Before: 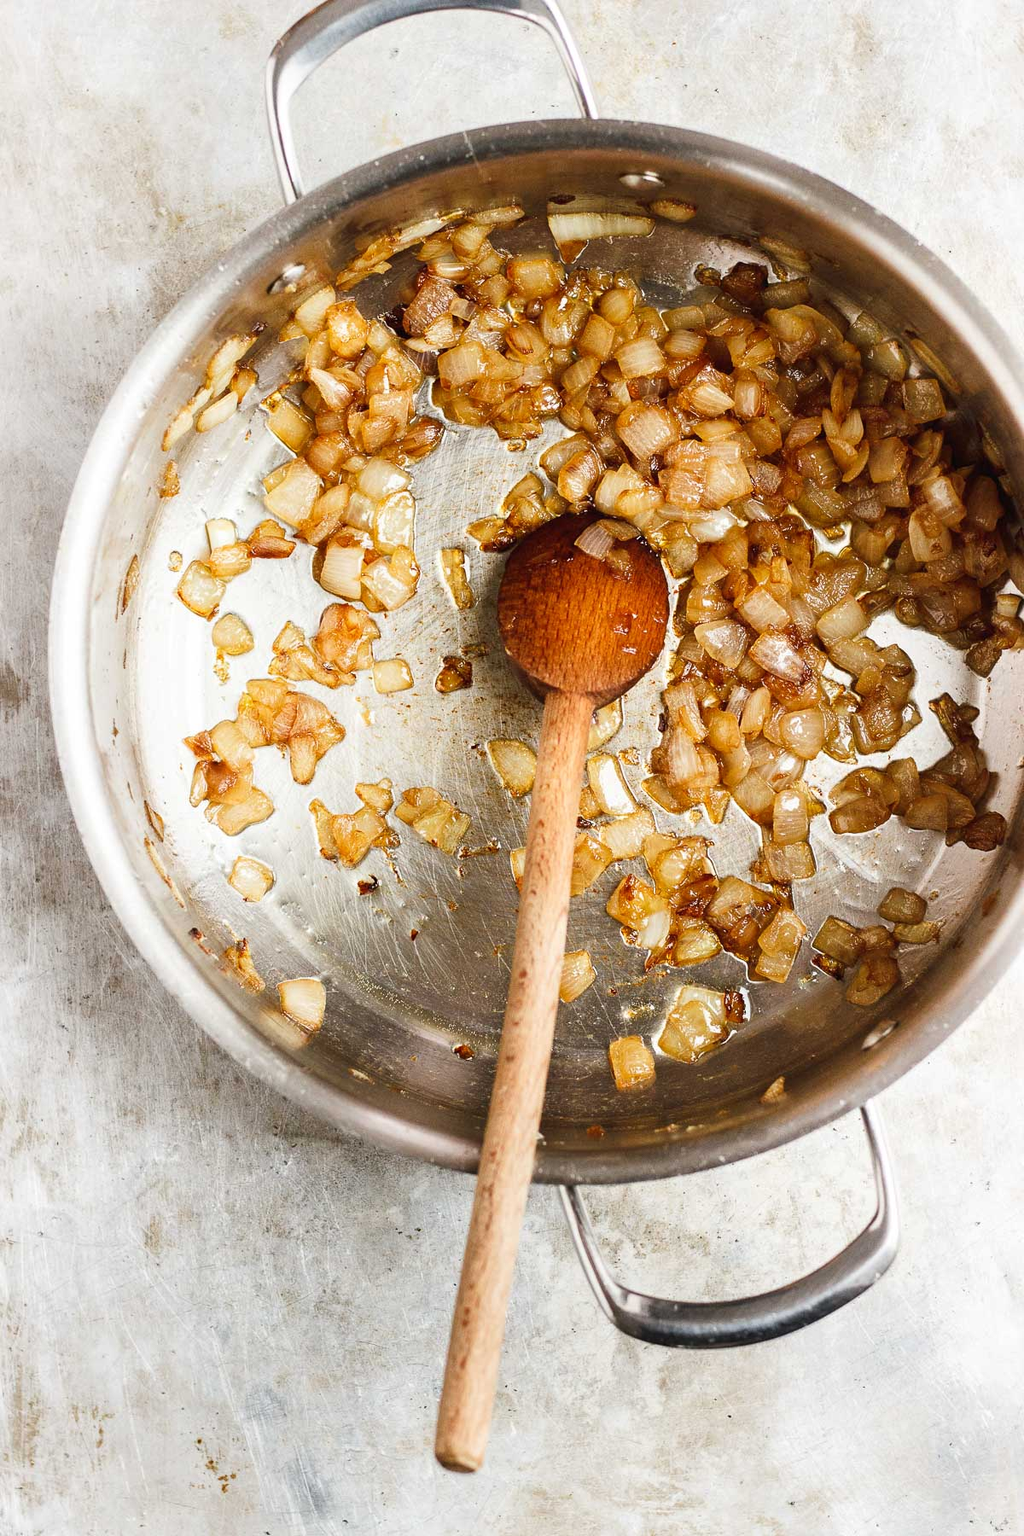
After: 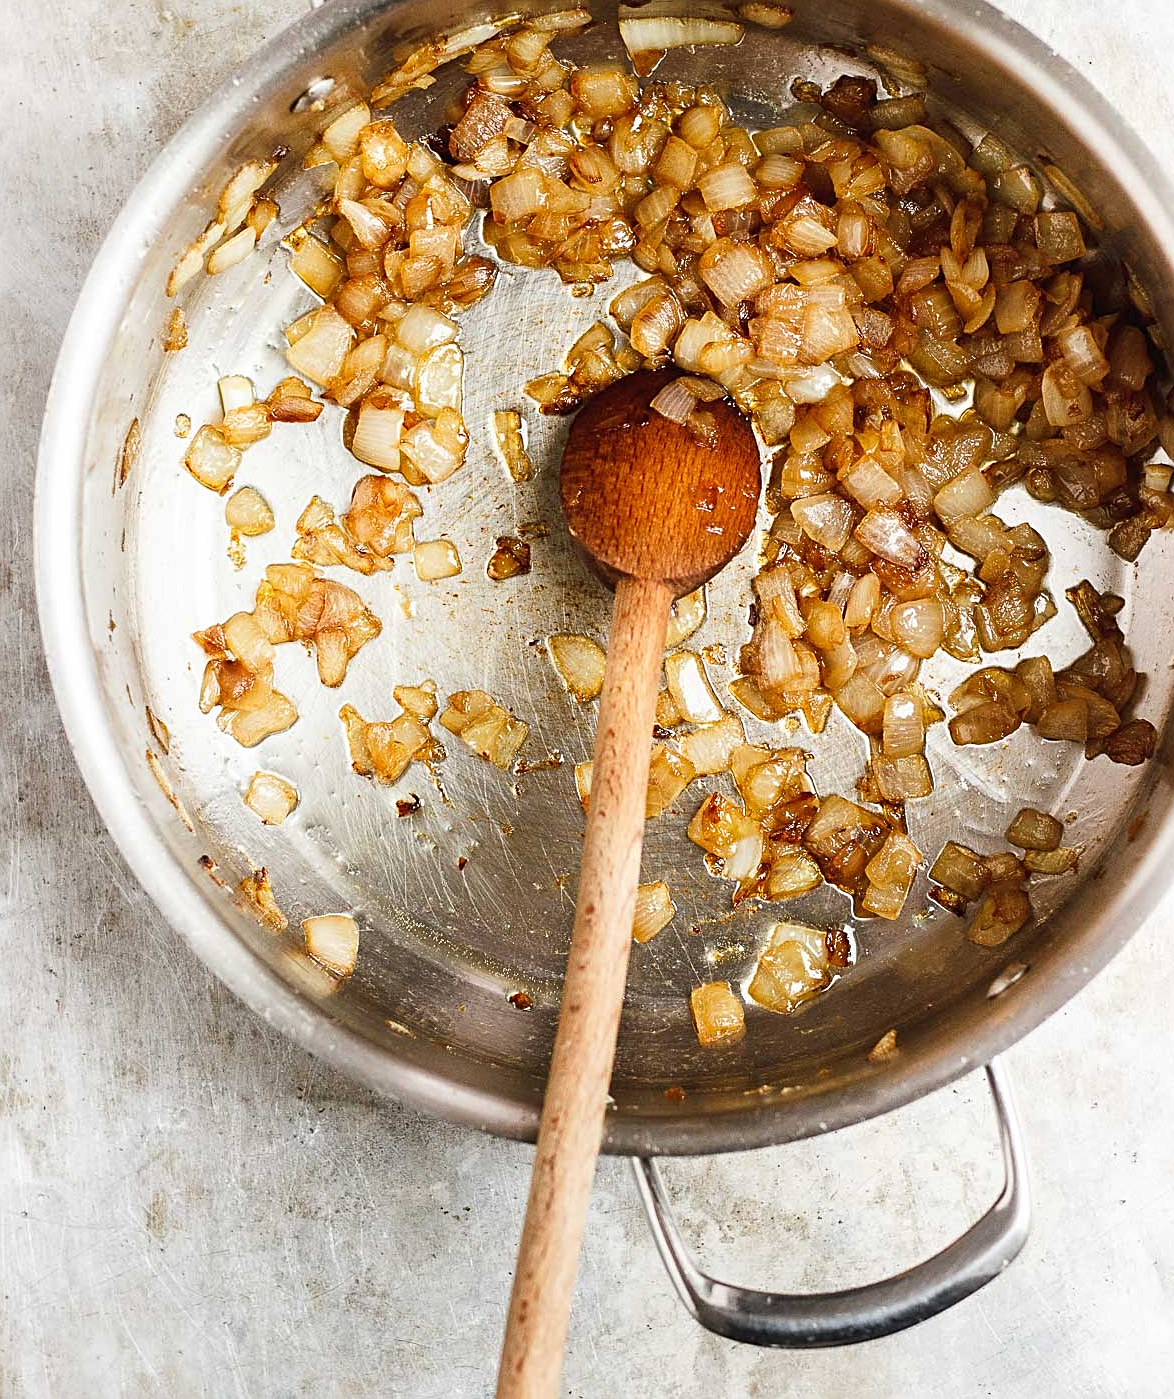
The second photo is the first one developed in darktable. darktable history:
sharpen: on, module defaults
crop and rotate: left 1.941%, top 12.943%, right 0.146%, bottom 9.281%
